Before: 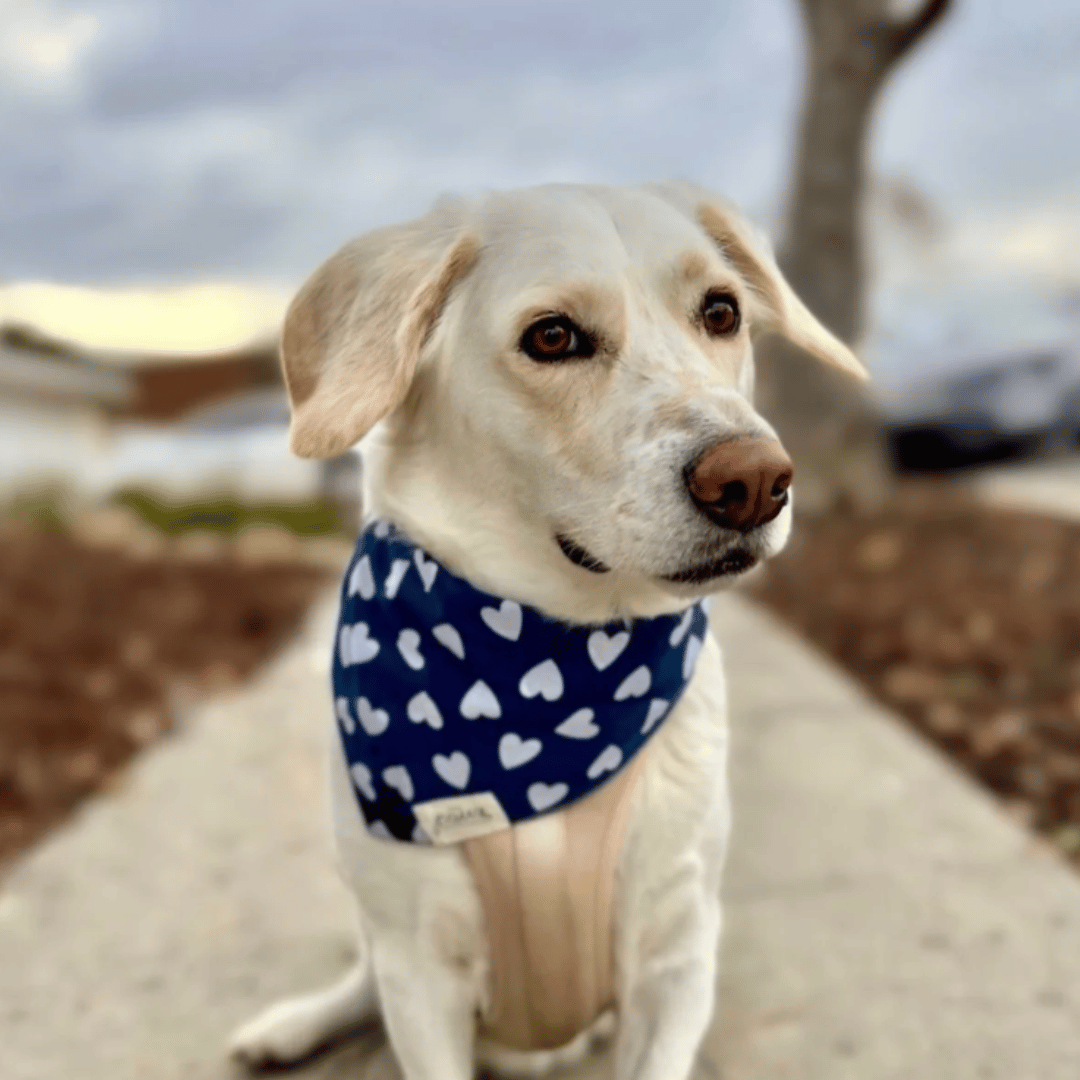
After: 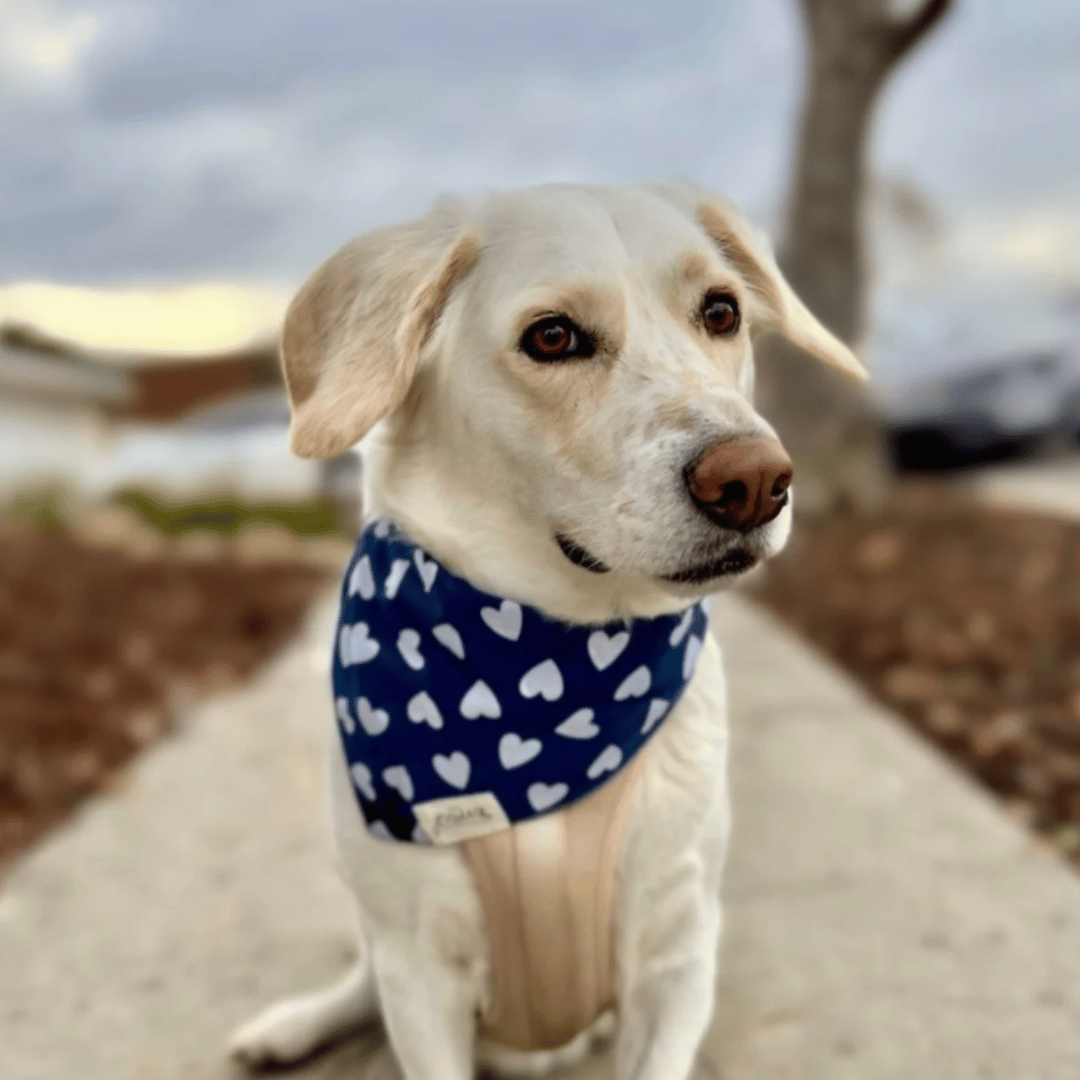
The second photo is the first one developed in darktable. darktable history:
exposure: exposure -0.059 EV, compensate exposure bias true, compensate highlight preservation false
color correction: highlights b* 0.056
